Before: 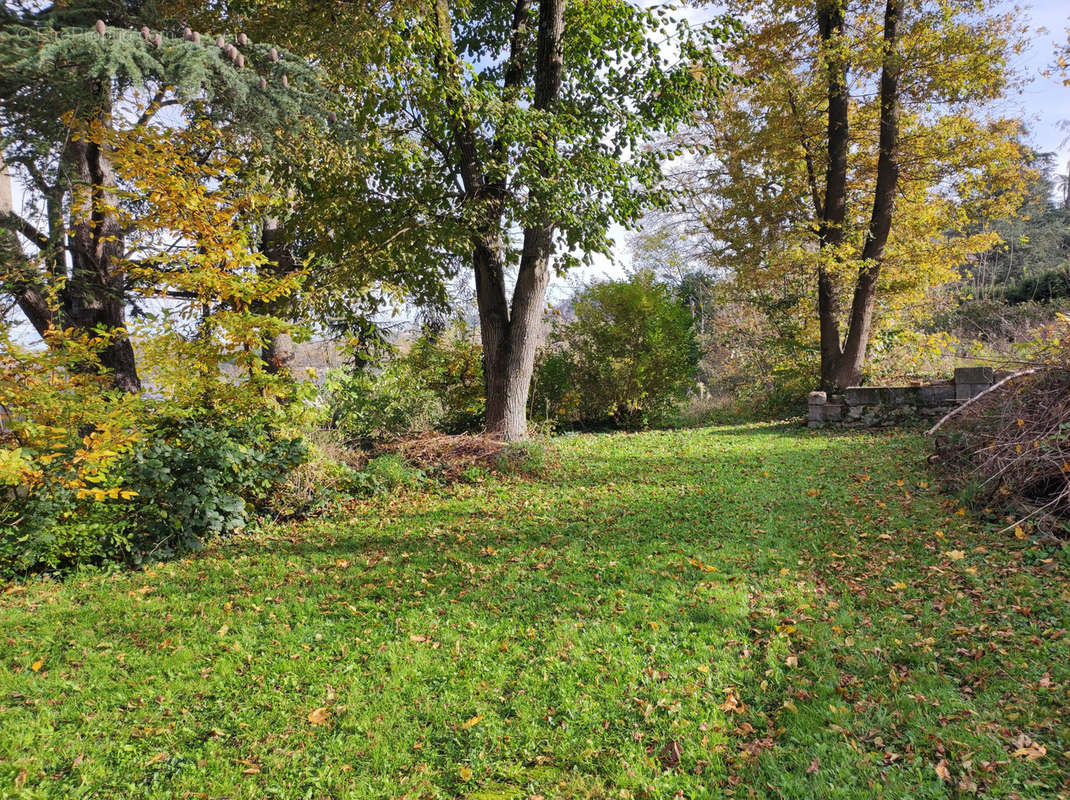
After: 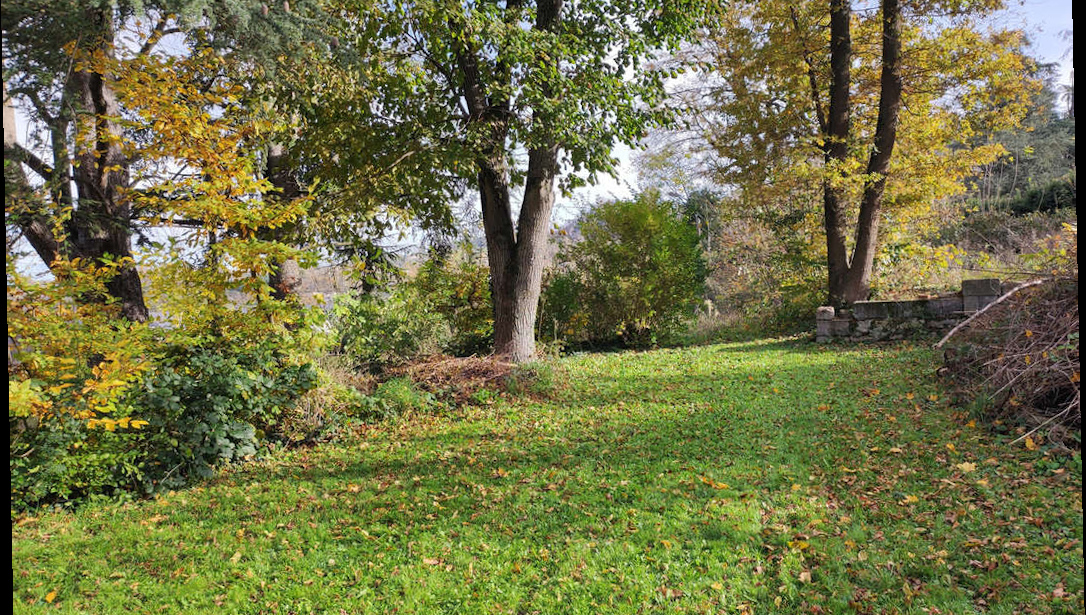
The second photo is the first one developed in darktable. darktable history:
rotate and perspective: rotation -1.17°, automatic cropping off
crop: top 11.038%, bottom 13.962%
